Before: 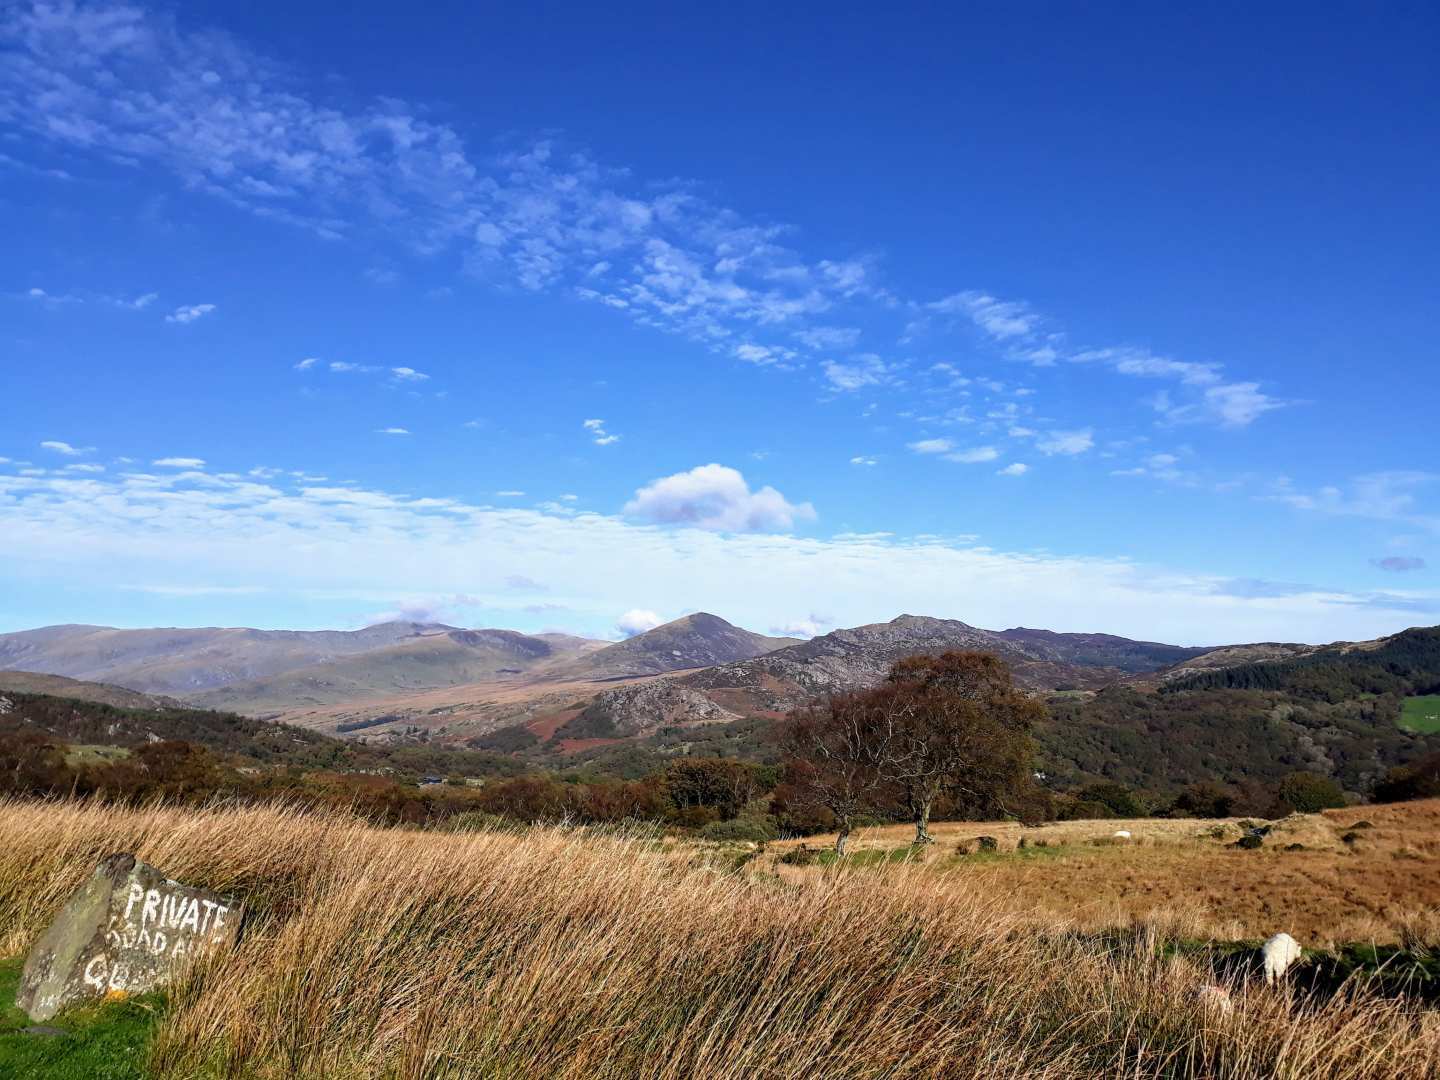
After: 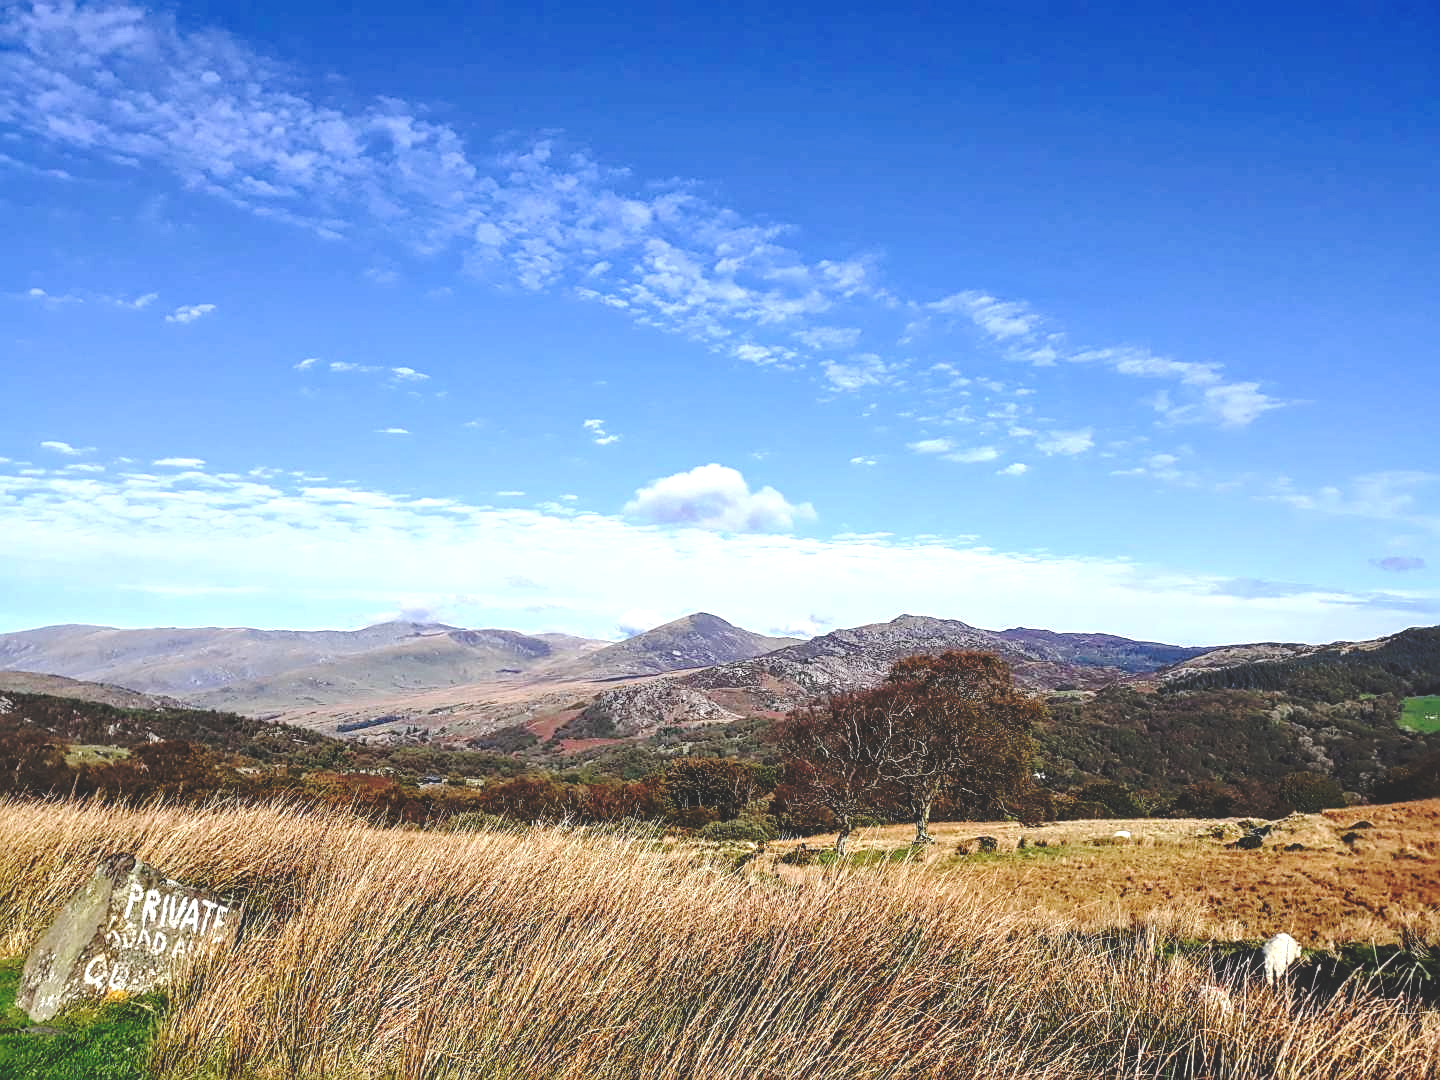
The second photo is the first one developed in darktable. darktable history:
base curve: curves: ch0 [(0, 0.024) (0.055, 0.065) (0.121, 0.166) (0.236, 0.319) (0.693, 0.726) (1, 1)], preserve colors none
exposure: exposure 0.347 EV, compensate exposure bias true, compensate highlight preservation false
local contrast: on, module defaults
sharpen: on, module defaults
